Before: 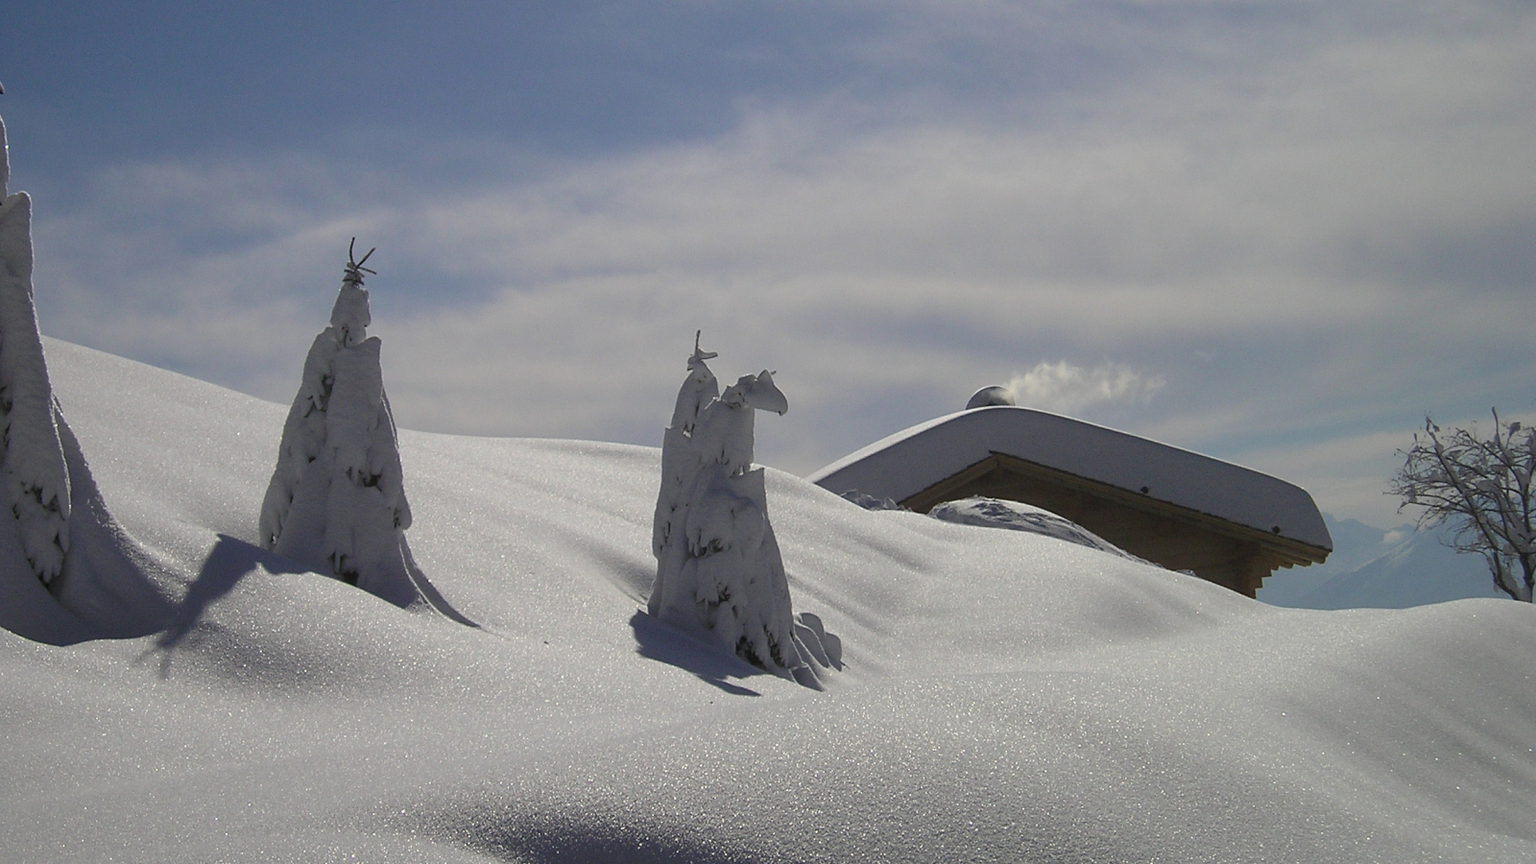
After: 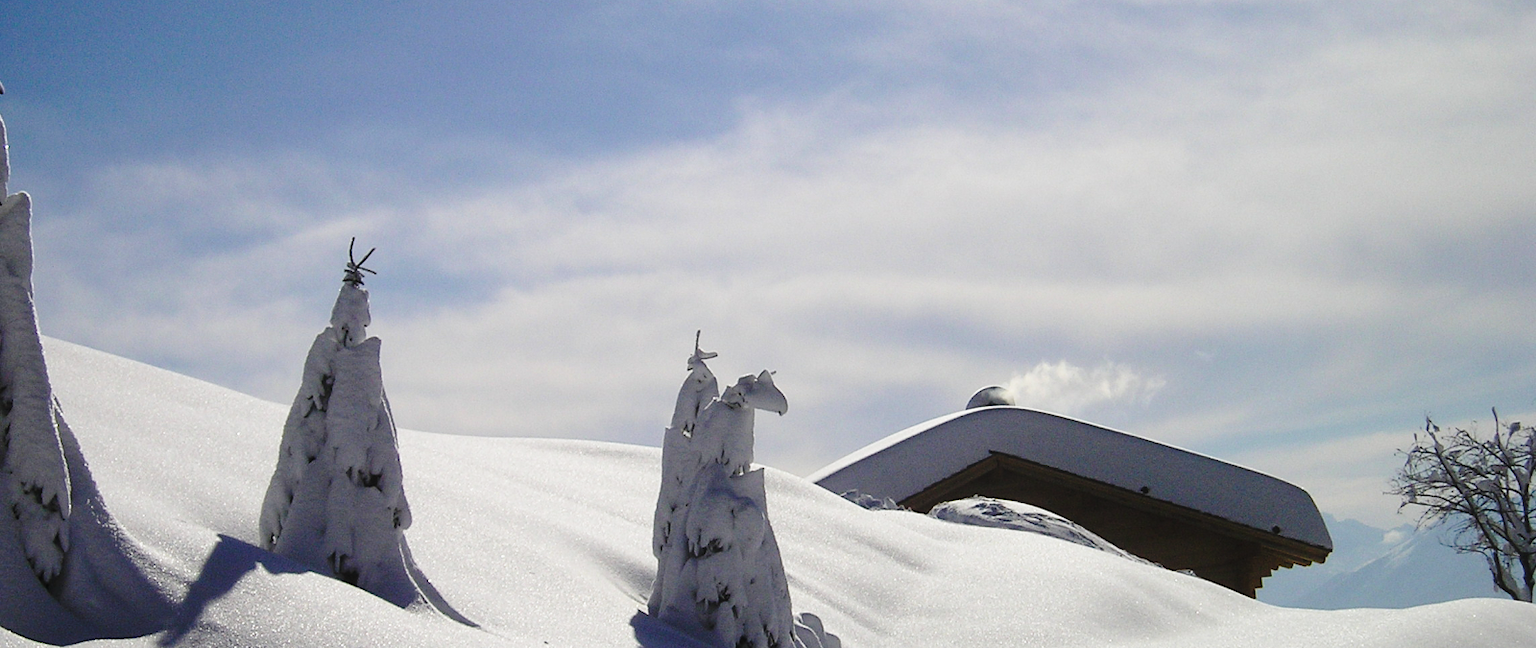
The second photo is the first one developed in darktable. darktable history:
crop: bottom 24.988%
base curve: curves: ch0 [(0, 0) (0.04, 0.03) (0.133, 0.232) (0.448, 0.748) (0.843, 0.968) (1, 1)], preserve colors none
bloom: size 9%, threshold 100%, strength 7%
